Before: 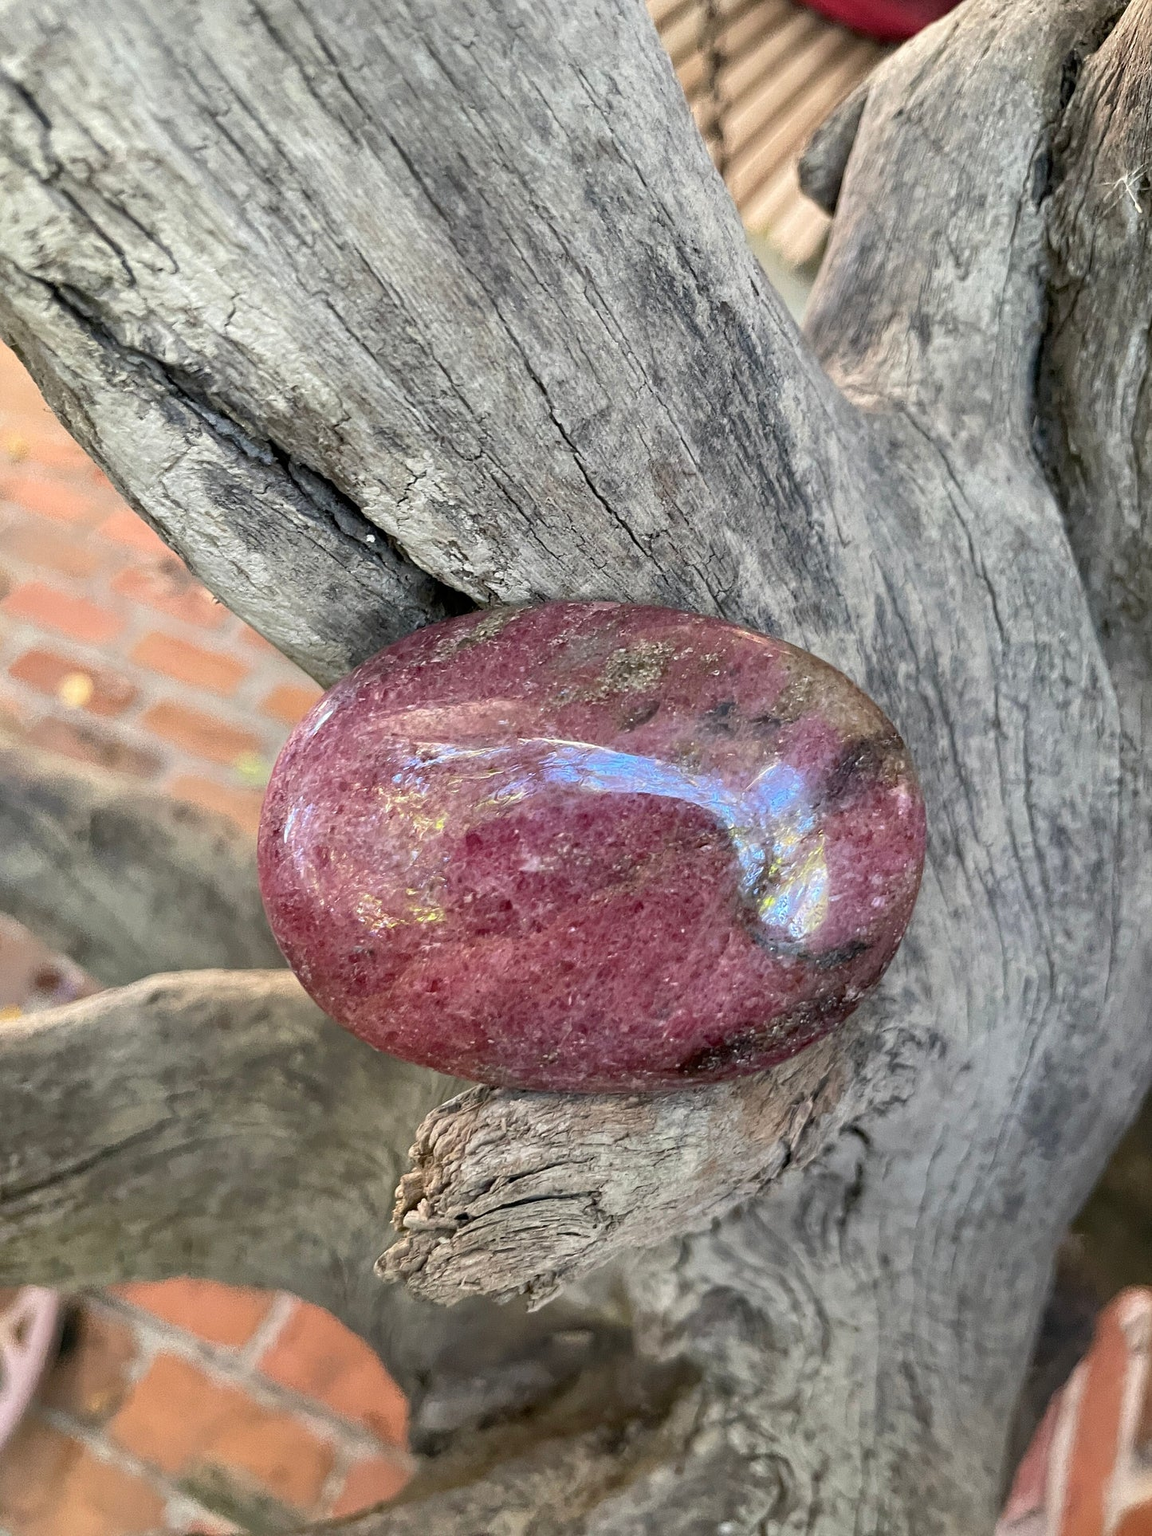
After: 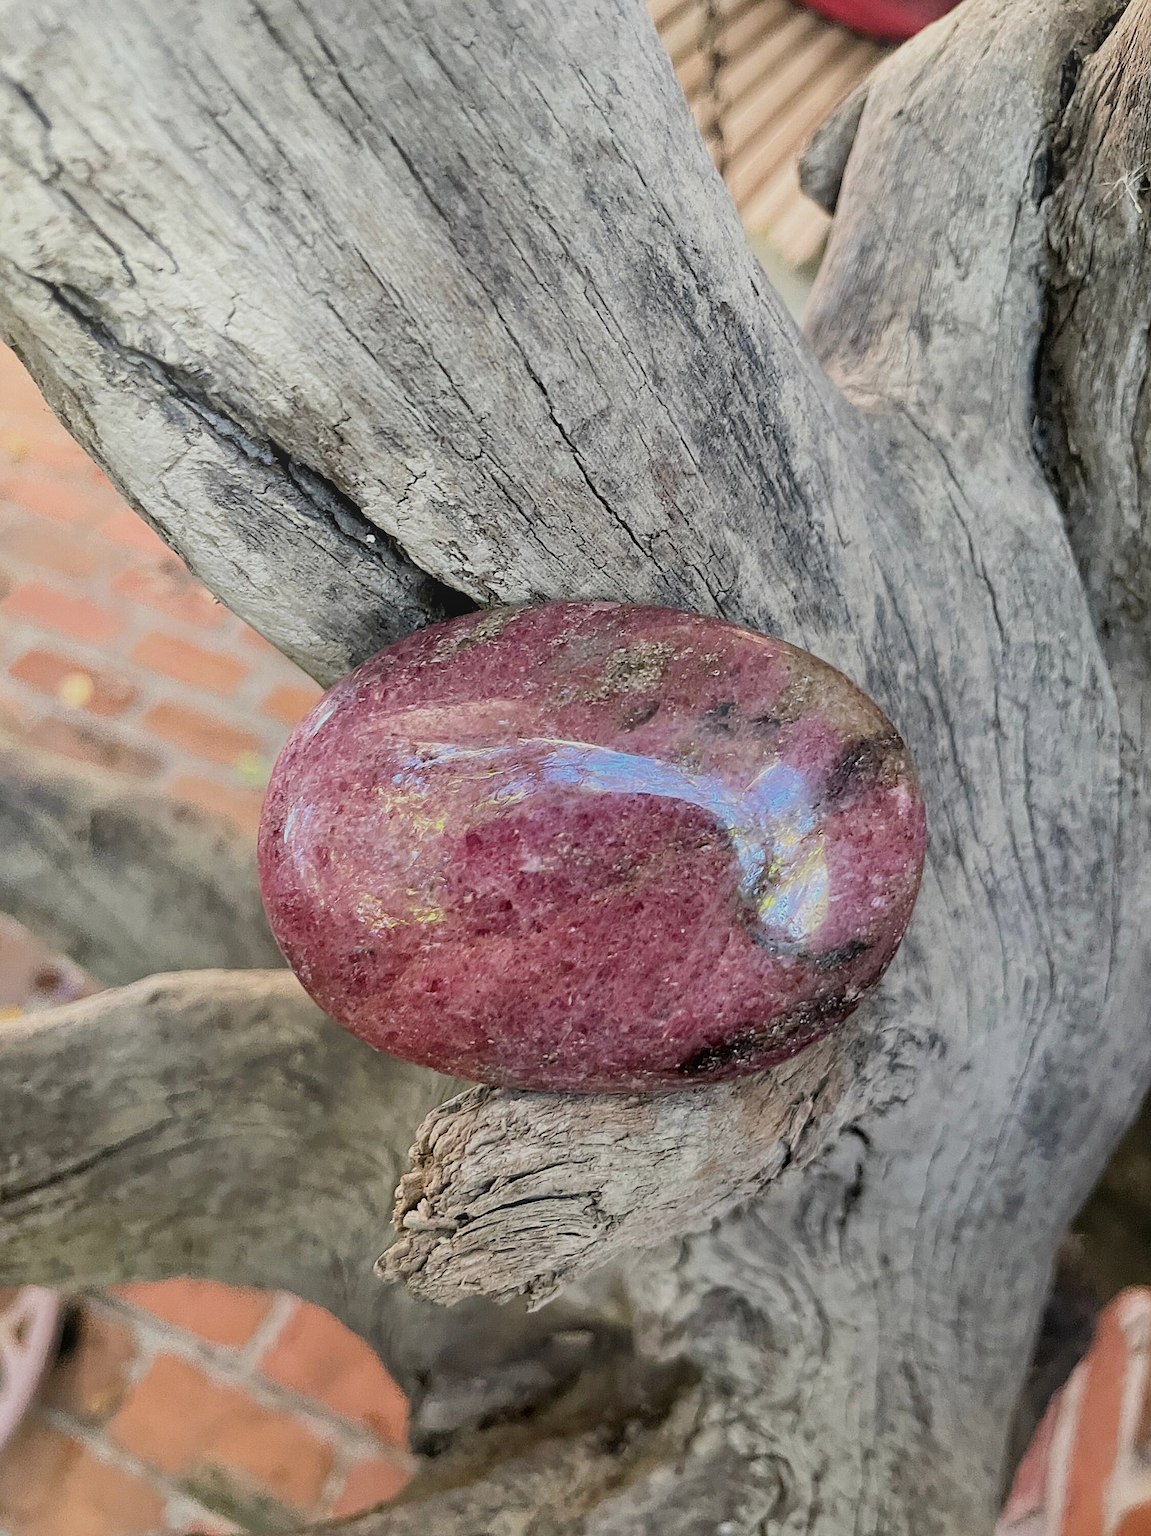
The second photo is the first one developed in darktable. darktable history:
filmic rgb: black relative exposure -7.65 EV, white relative exposure 4.56 EV, hardness 3.61
bloom: on, module defaults
sharpen: radius 1.458, amount 0.398, threshold 1.271
